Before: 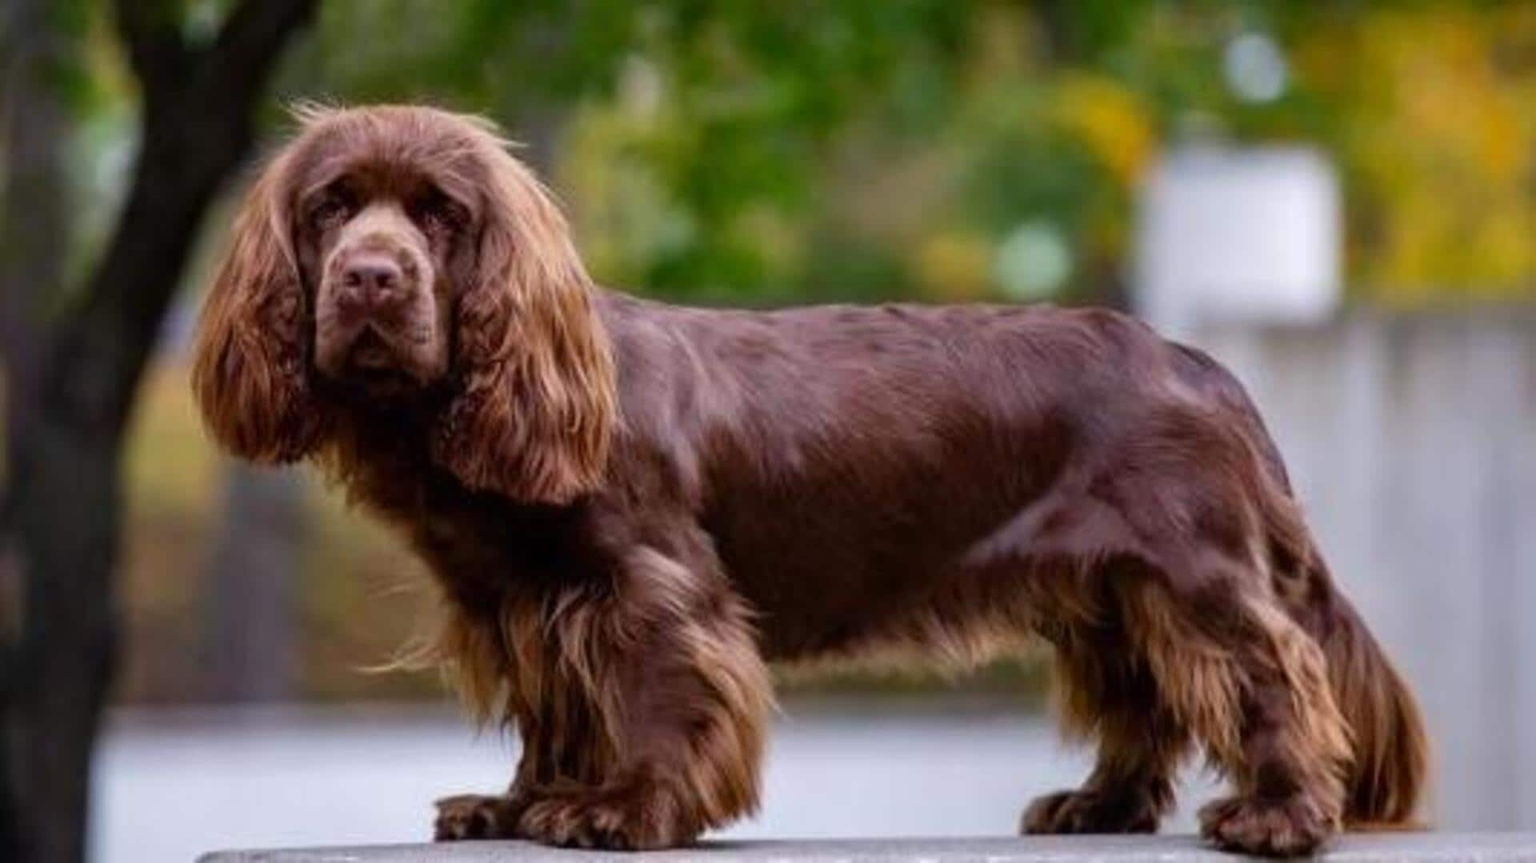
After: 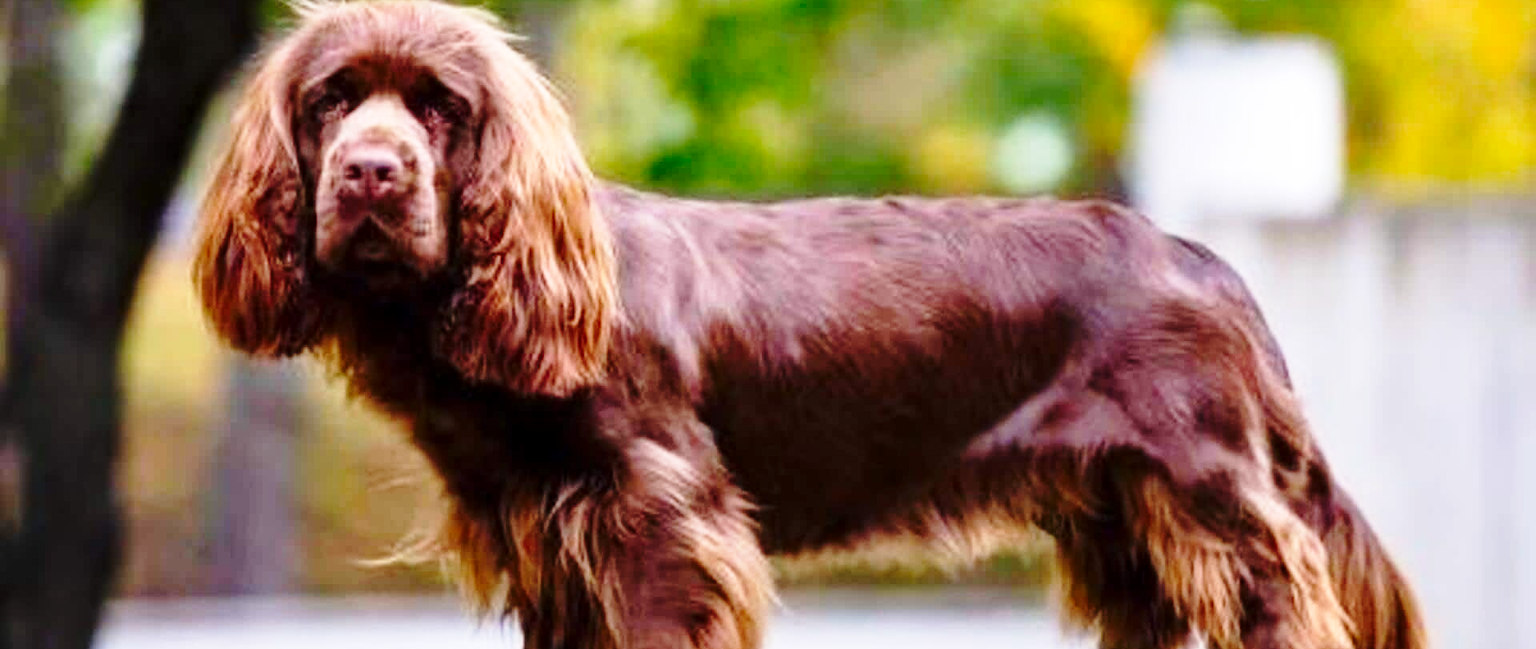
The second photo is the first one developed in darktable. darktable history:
crop and rotate: top 12.497%, bottom 12.195%
exposure: black level correction 0.001, exposure 0.194 EV, compensate highlight preservation false
base curve: curves: ch0 [(0, 0) (0.028, 0.03) (0.105, 0.232) (0.387, 0.748) (0.754, 0.968) (1, 1)], preserve colors none
